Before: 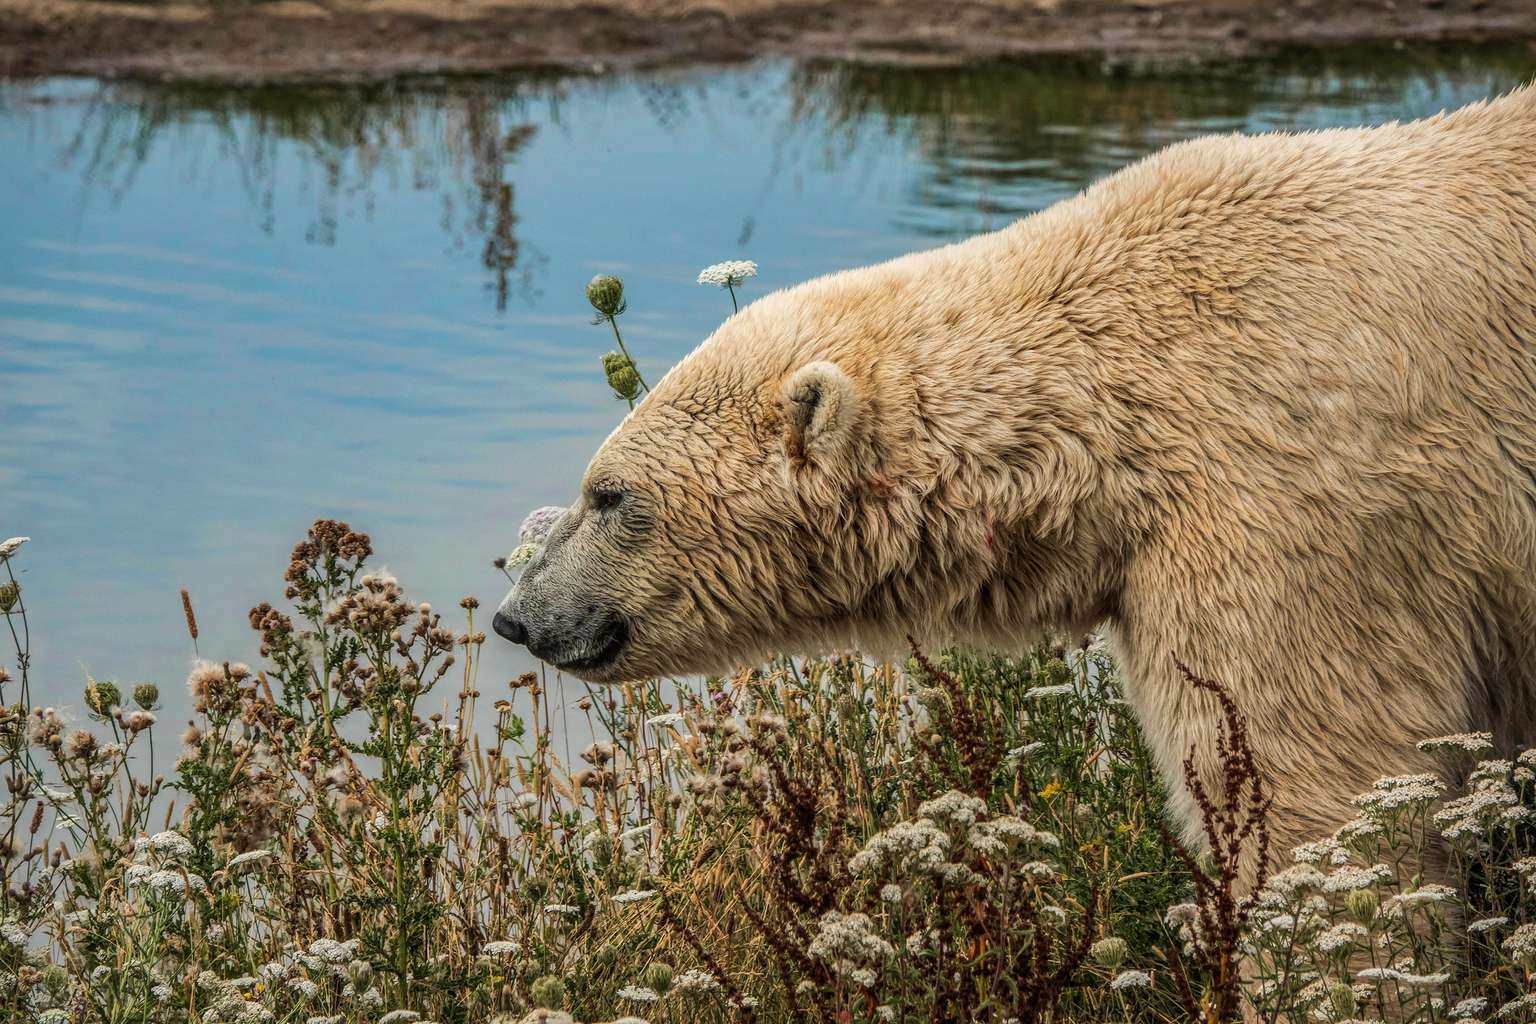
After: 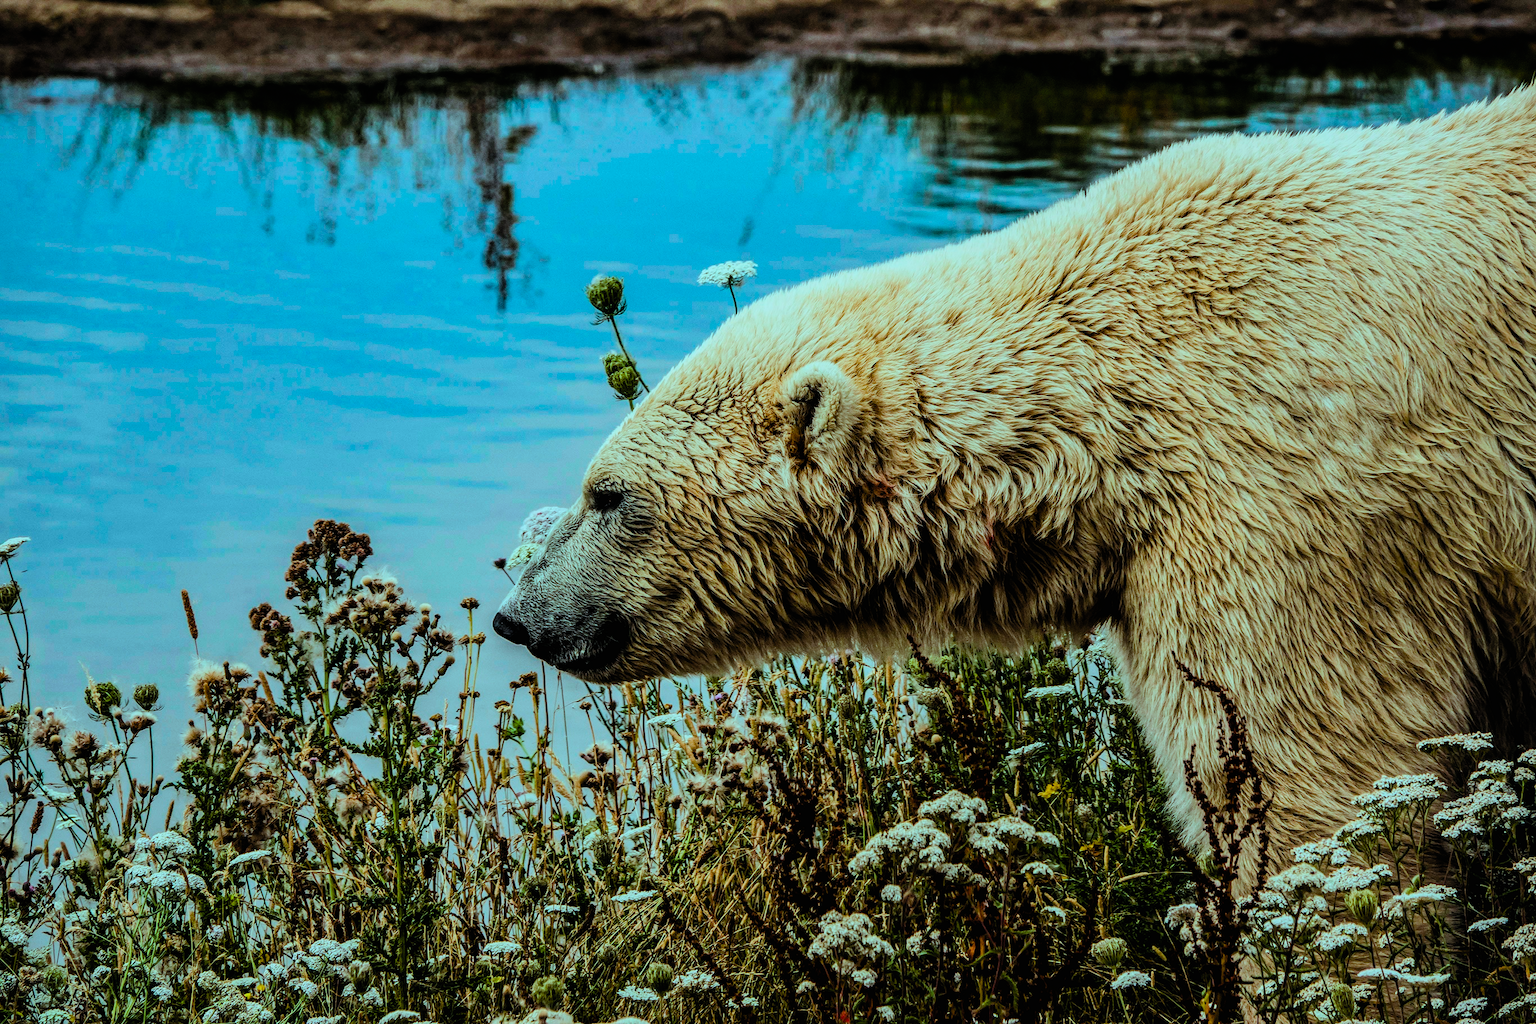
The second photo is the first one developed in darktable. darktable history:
contrast brightness saturation: contrast 0.2, brightness 0.16, saturation 0.22
color balance rgb: shadows lift › luminance -7.7%, shadows lift › chroma 2.13%, shadows lift › hue 165.27°, power › luminance -7.77%, power › chroma 1.34%, power › hue 330.55°, highlights gain › luminance -33.33%, highlights gain › chroma 5.68%, highlights gain › hue 217.2°, global offset › luminance -0.33%, global offset › chroma 0.11%, global offset › hue 165.27°, perceptual saturation grading › global saturation 27.72%, perceptual saturation grading › highlights -25%, perceptual saturation grading › mid-tones 25%, perceptual saturation grading › shadows 50%
filmic rgb: black relative exposure -5 EV, hardness 2.88, contrast 1.4, highlights saturation mix -30%
